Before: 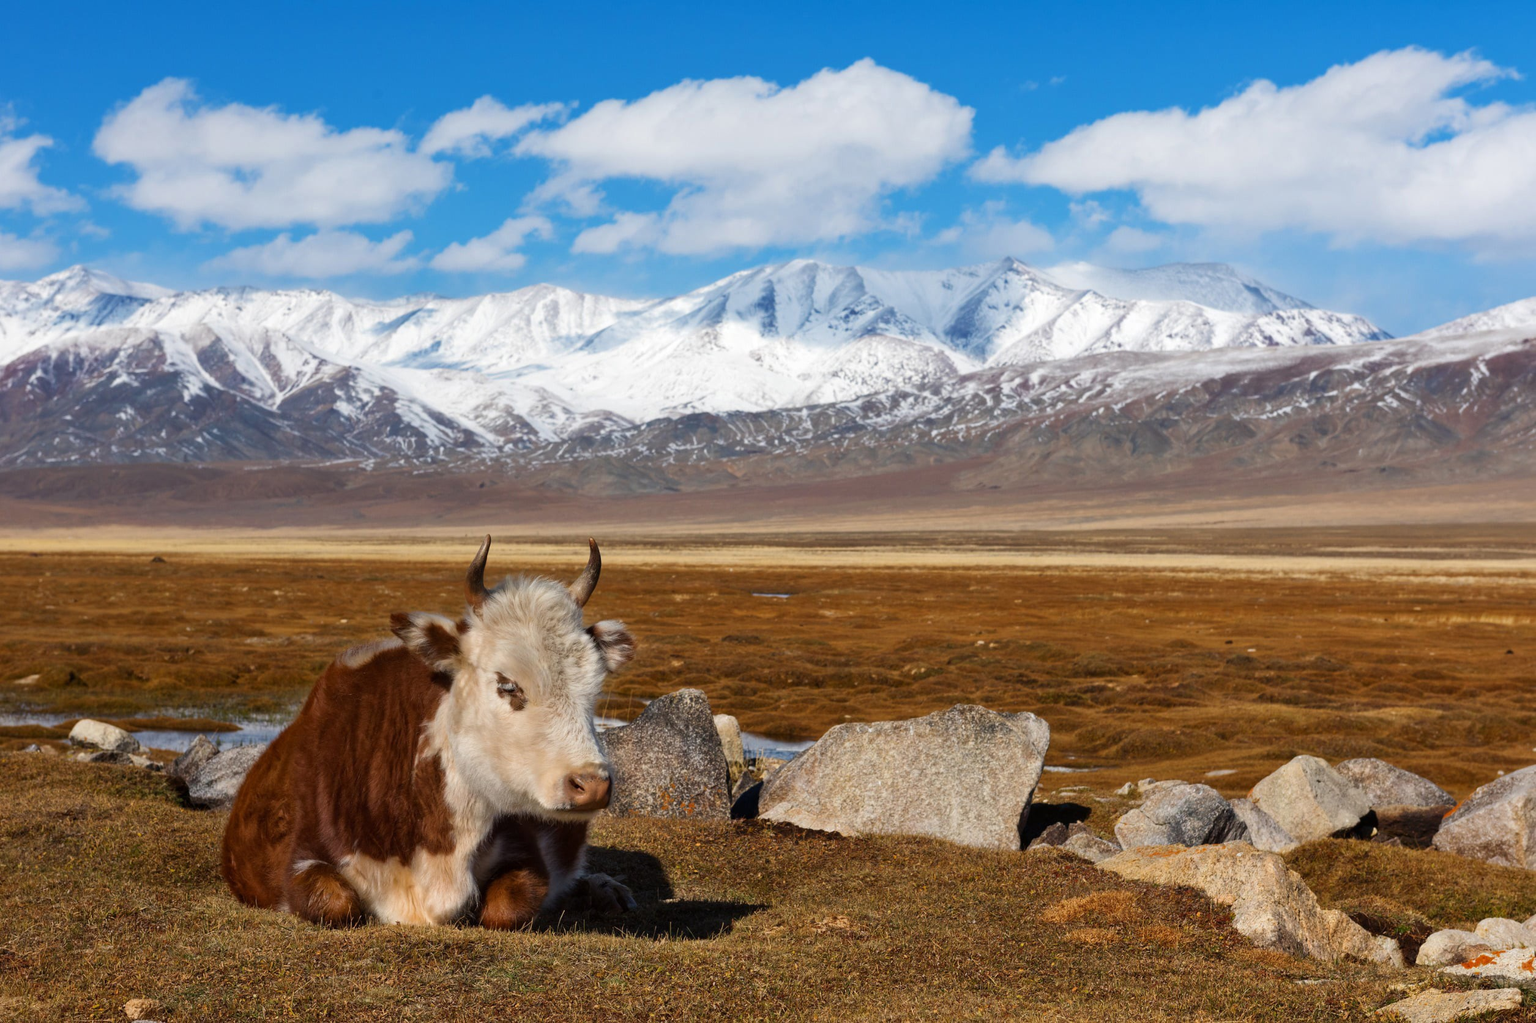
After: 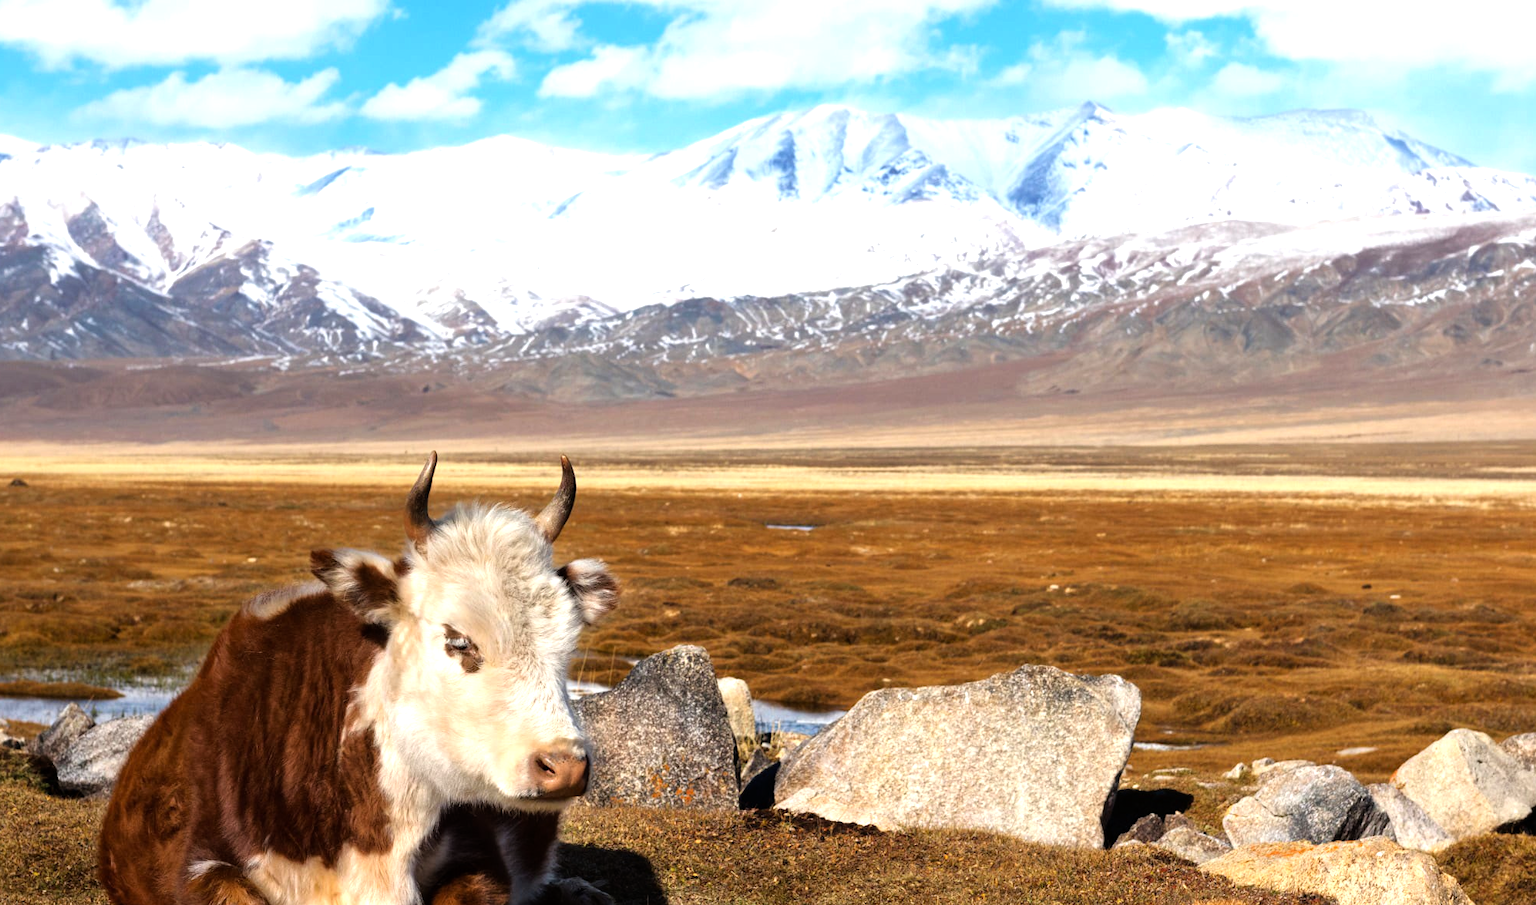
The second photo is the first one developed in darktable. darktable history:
tone equalizer: -8 EV -1.11 EV, -7 EV -1.03 EV, -6 EV -0.879 EV, -5 EV -0.559 EV, -3 EV 0.596 EV, -2 EV 0.88 EV, -1 EV 0.989 EV, +0 EV 1.08 EV
crop: left 9.374%, top 17.27%, right 11.213%, bottom 12.401%
